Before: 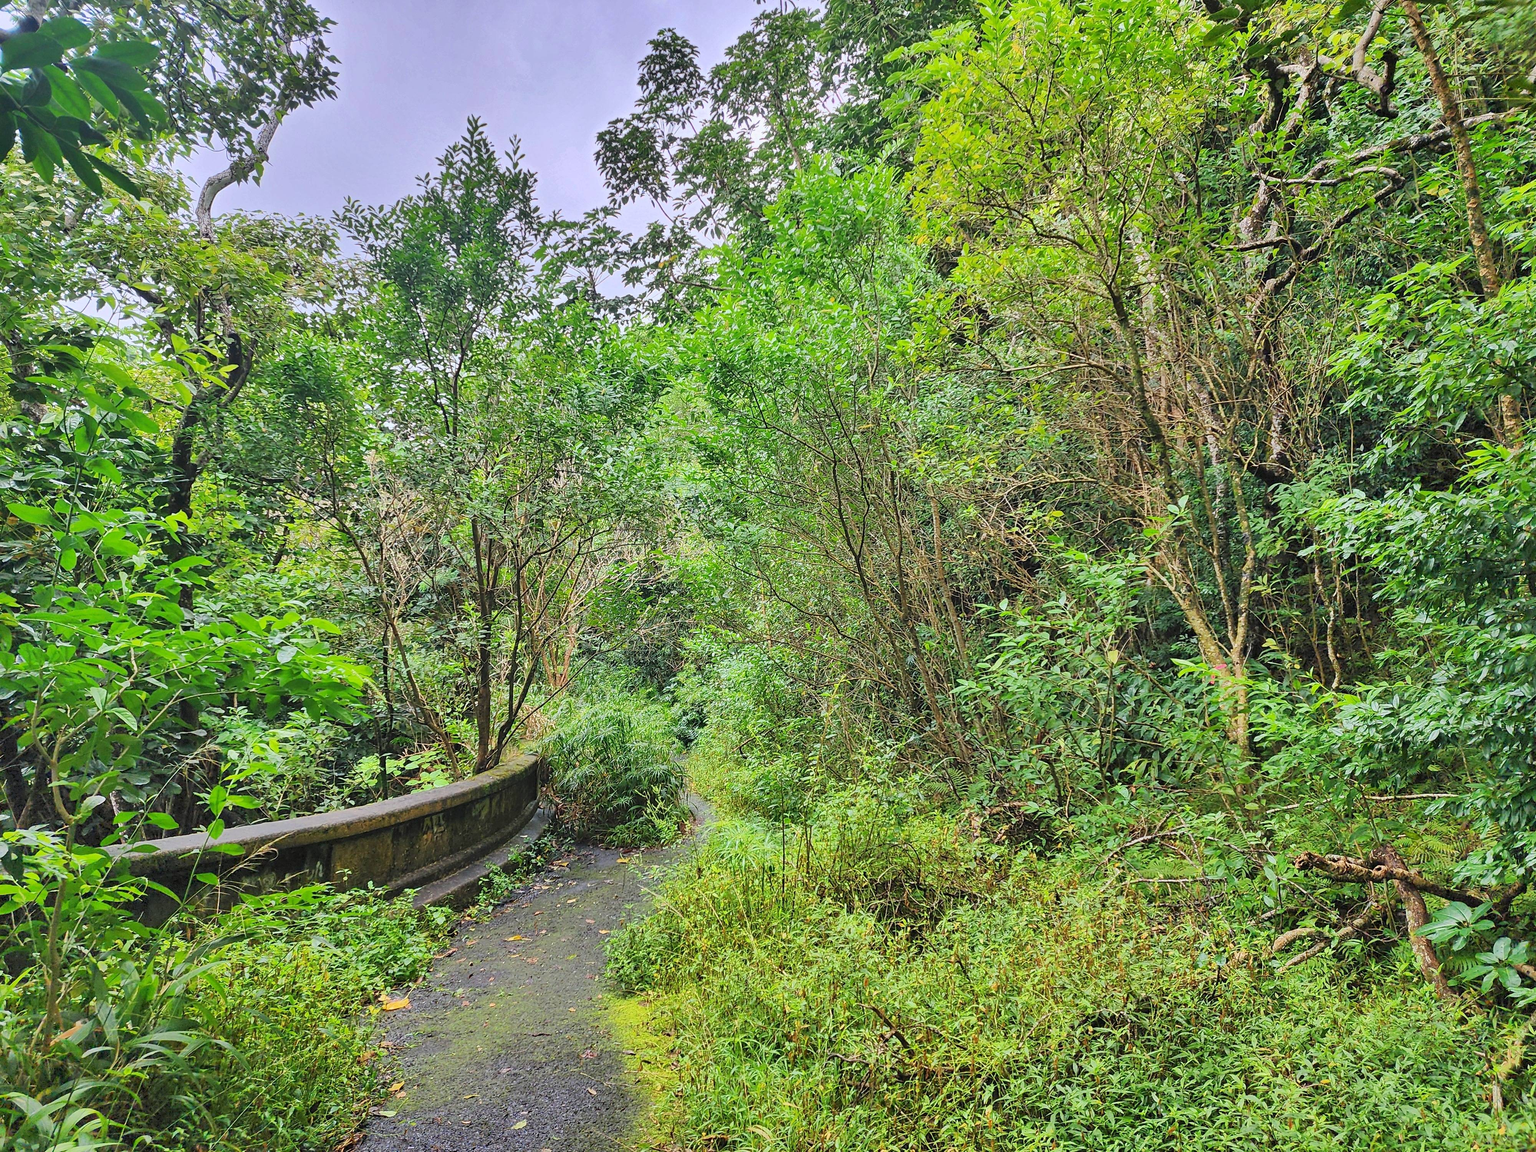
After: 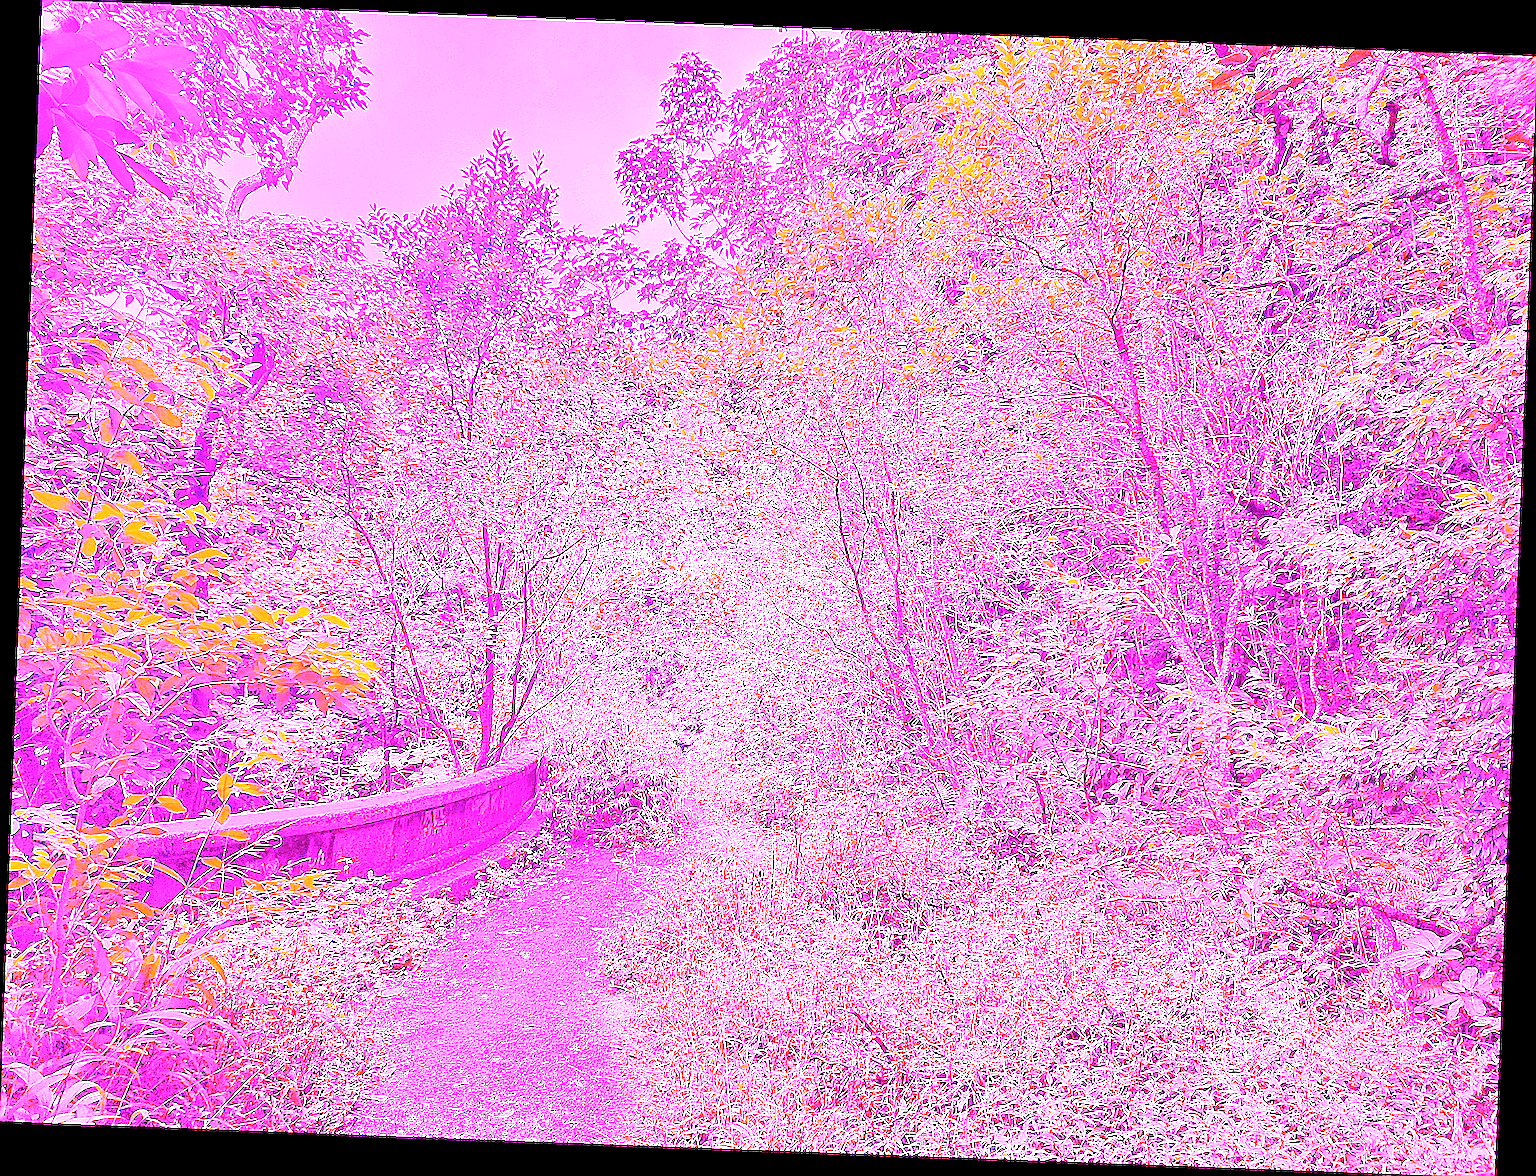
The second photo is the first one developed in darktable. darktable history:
rotate and perspective: rotation 2.17°, automatic cropping off
sharpen: on, module defaults
white balance: red 8, blue 8
